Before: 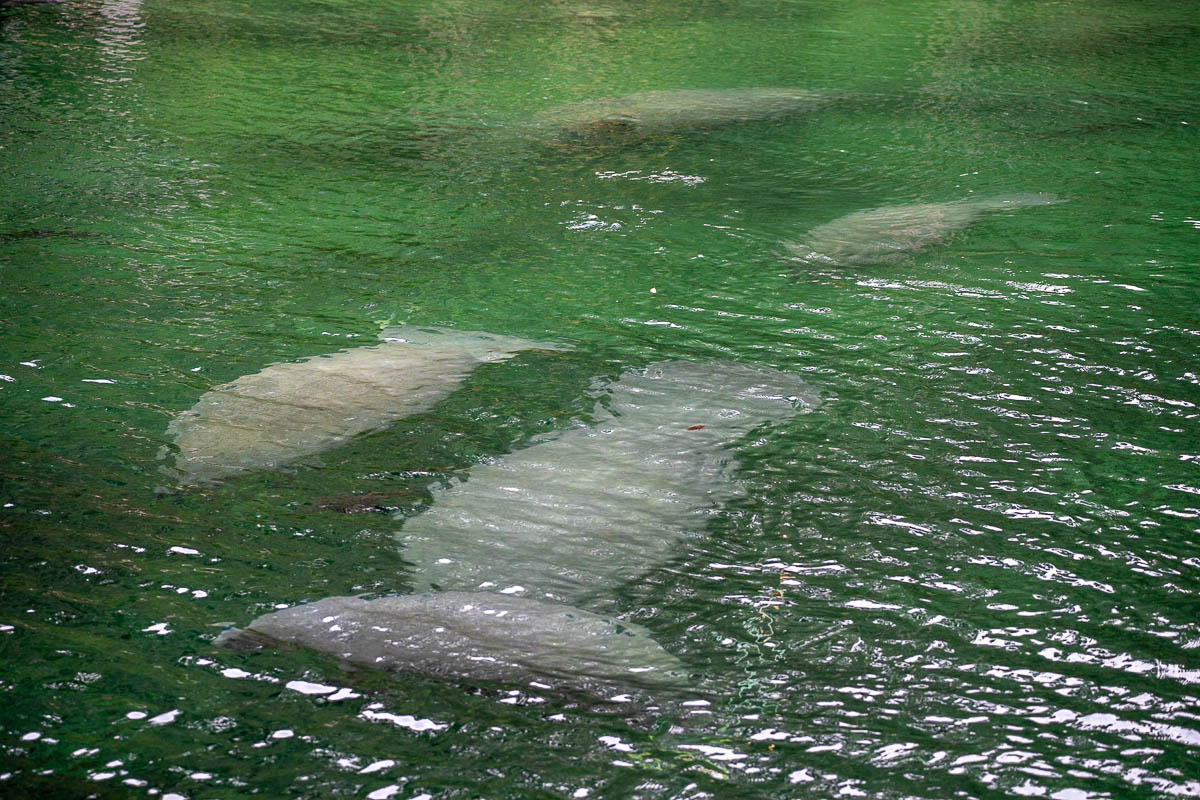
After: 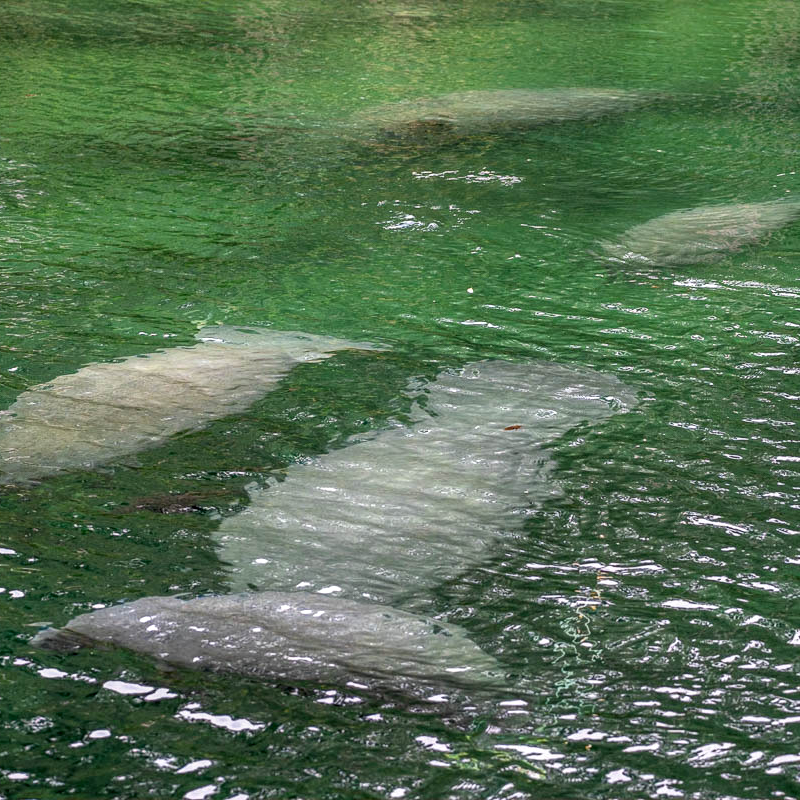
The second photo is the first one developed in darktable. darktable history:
crop and rotate: left 15.252%, right 18.055%
local contrast: on, module defaults
